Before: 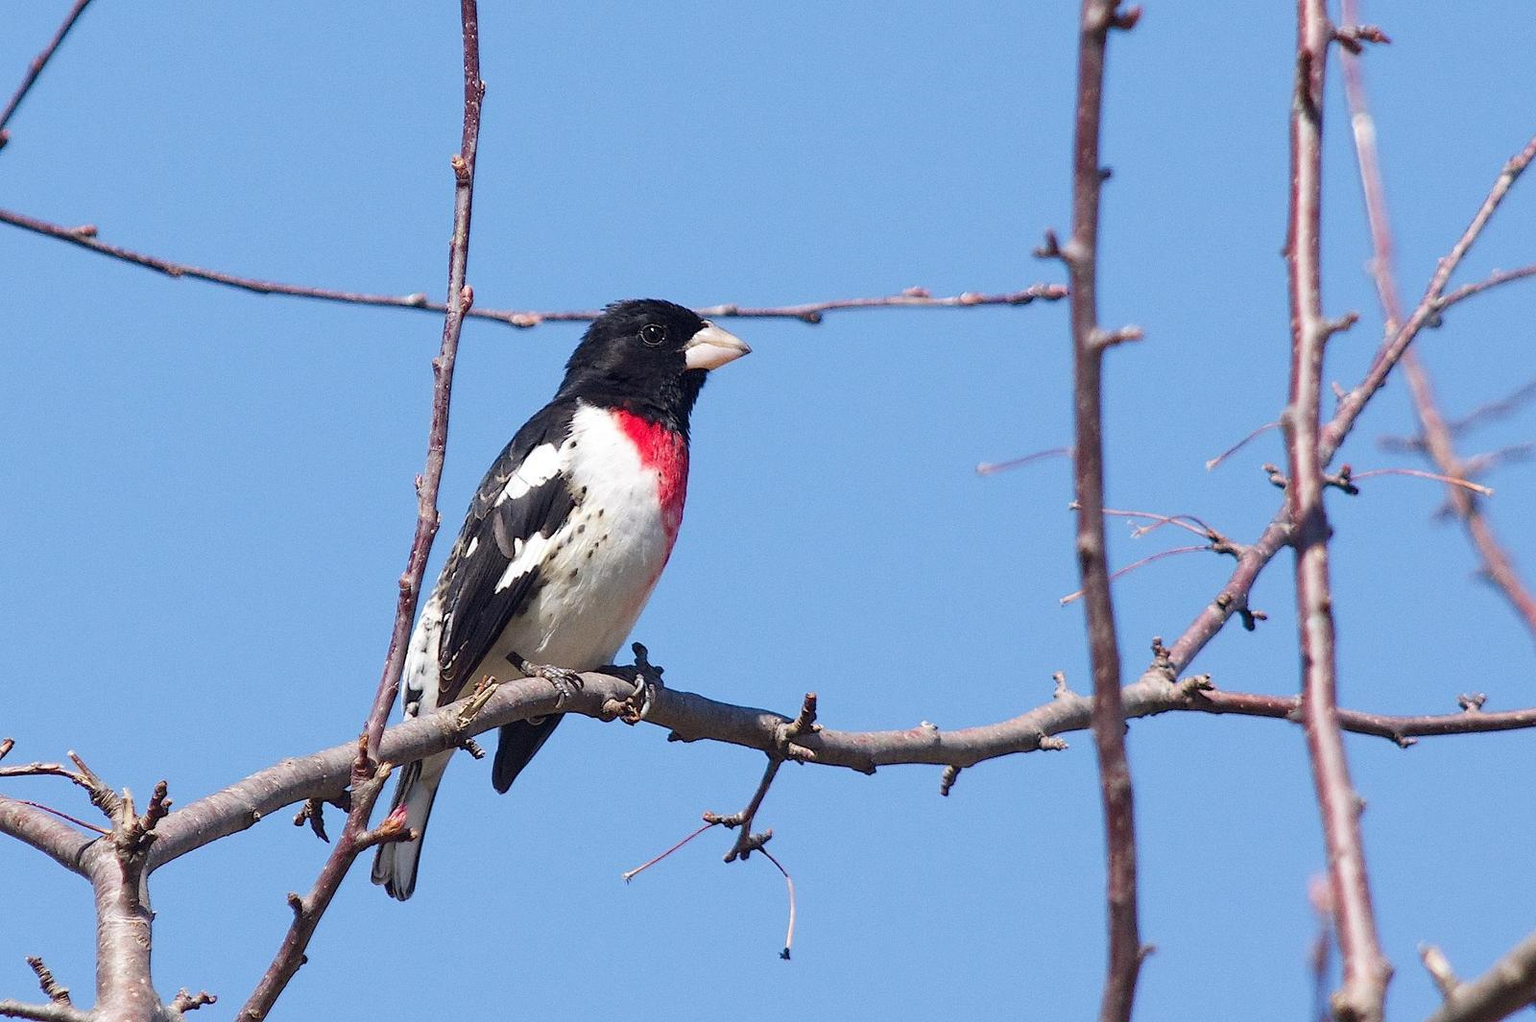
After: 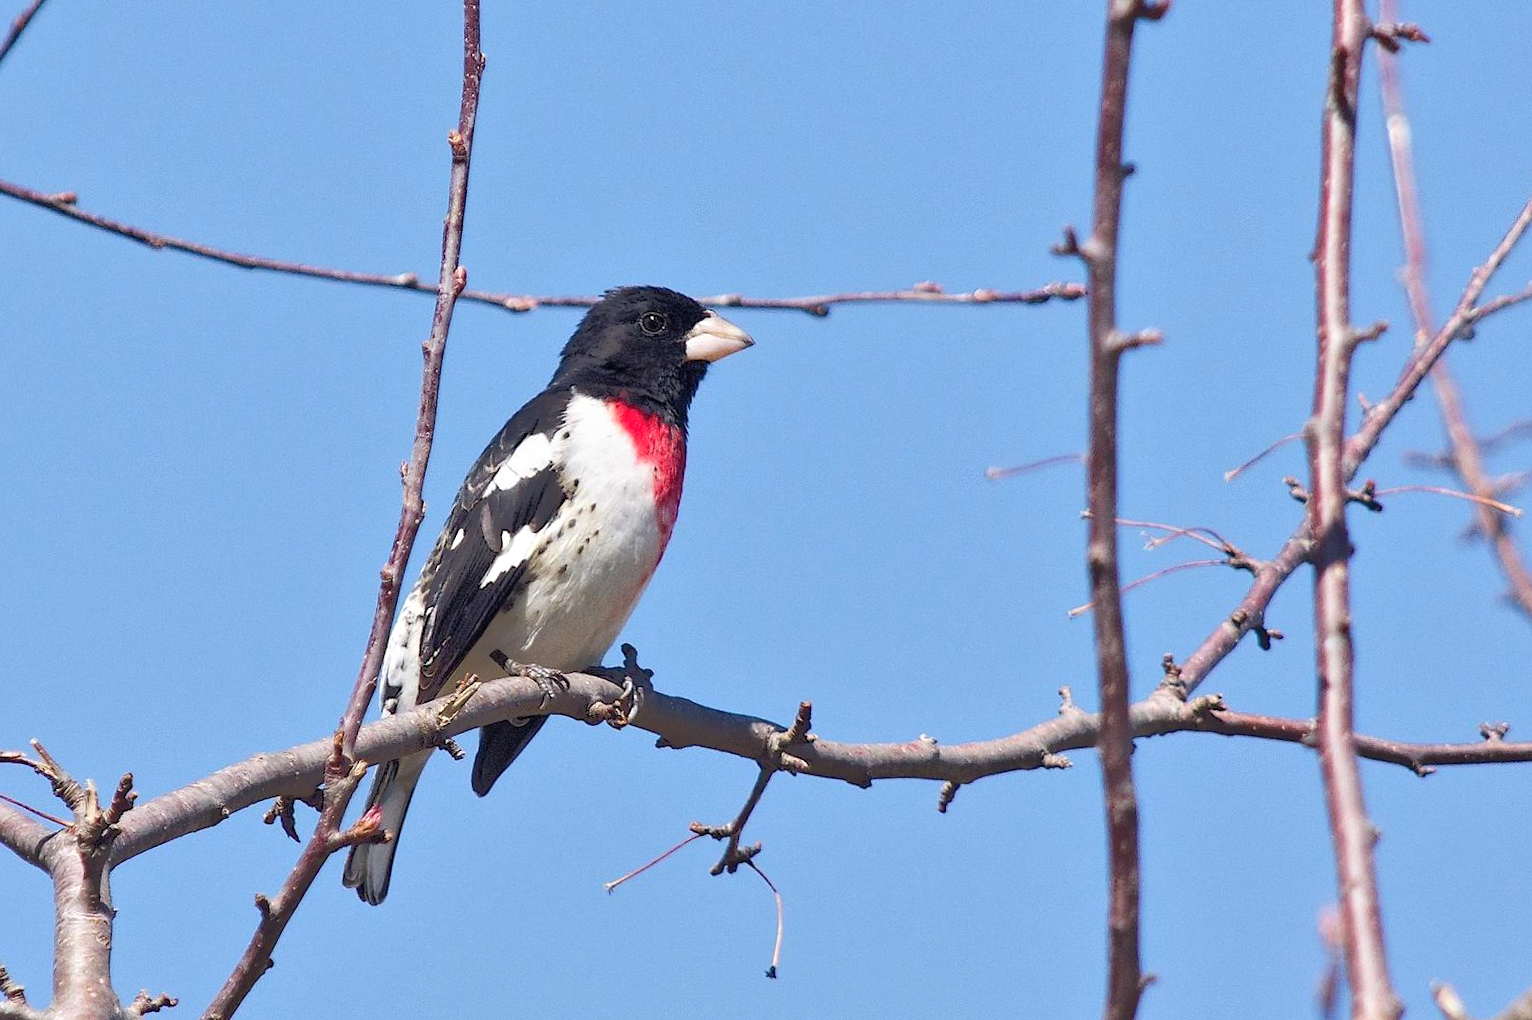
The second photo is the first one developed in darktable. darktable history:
tone equalizer: -8 EV -0.528 EV, -7 EV -0.319 EV, -6 EV -0.083 EV, -5 EV 0.413 EV, -4 EV 0.985 EV, -3 EV 0.791 EV, -2 EV -0.01 EV, -1 EV 0.14 EV, +0 EV -0.012 EV, smoothing 1
crop and rotate: angle -1.69°
